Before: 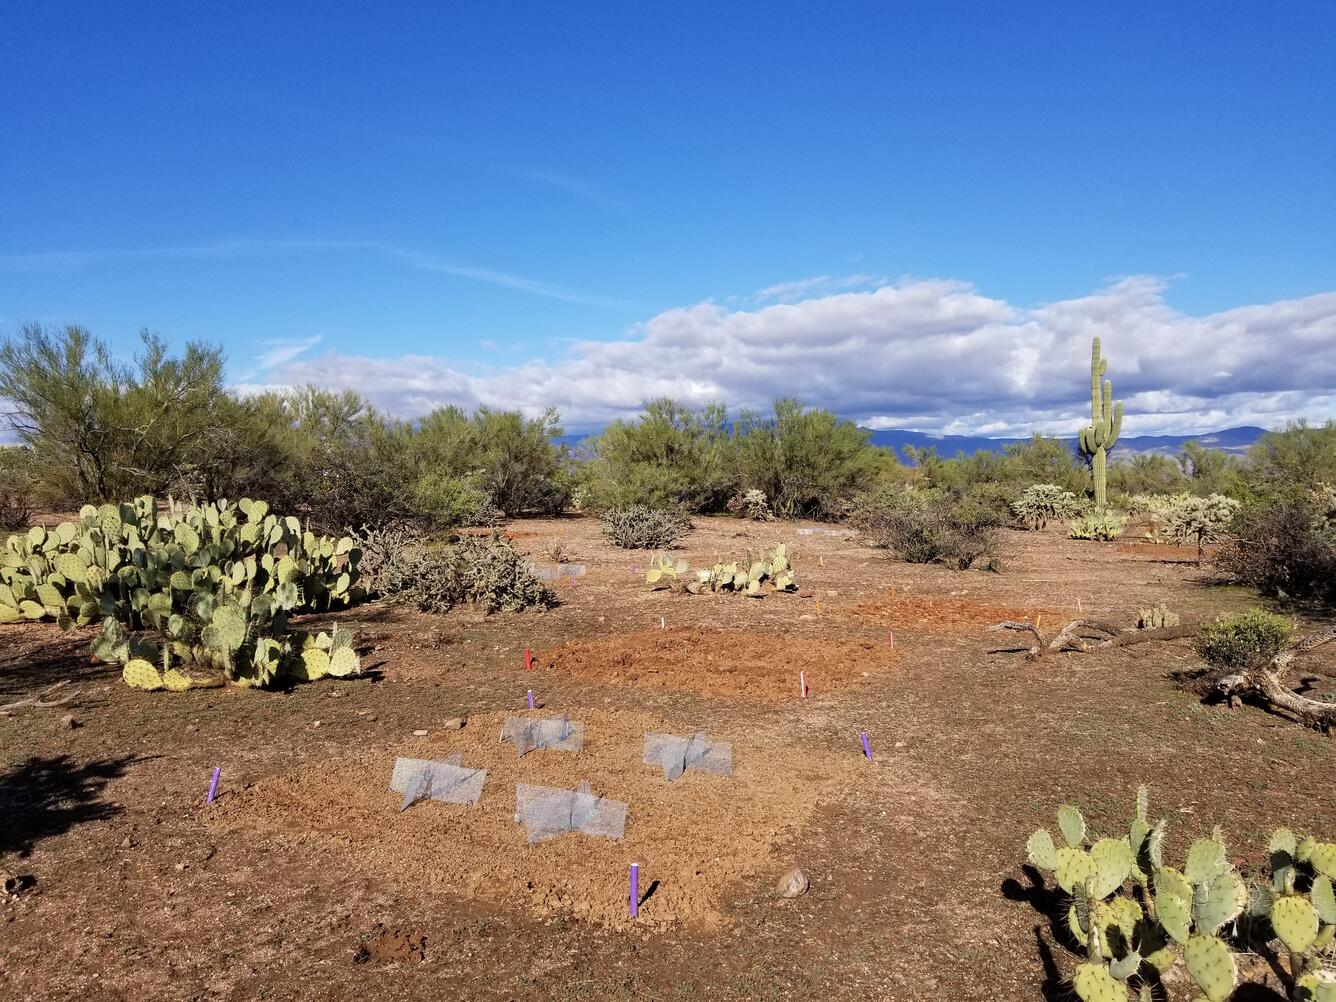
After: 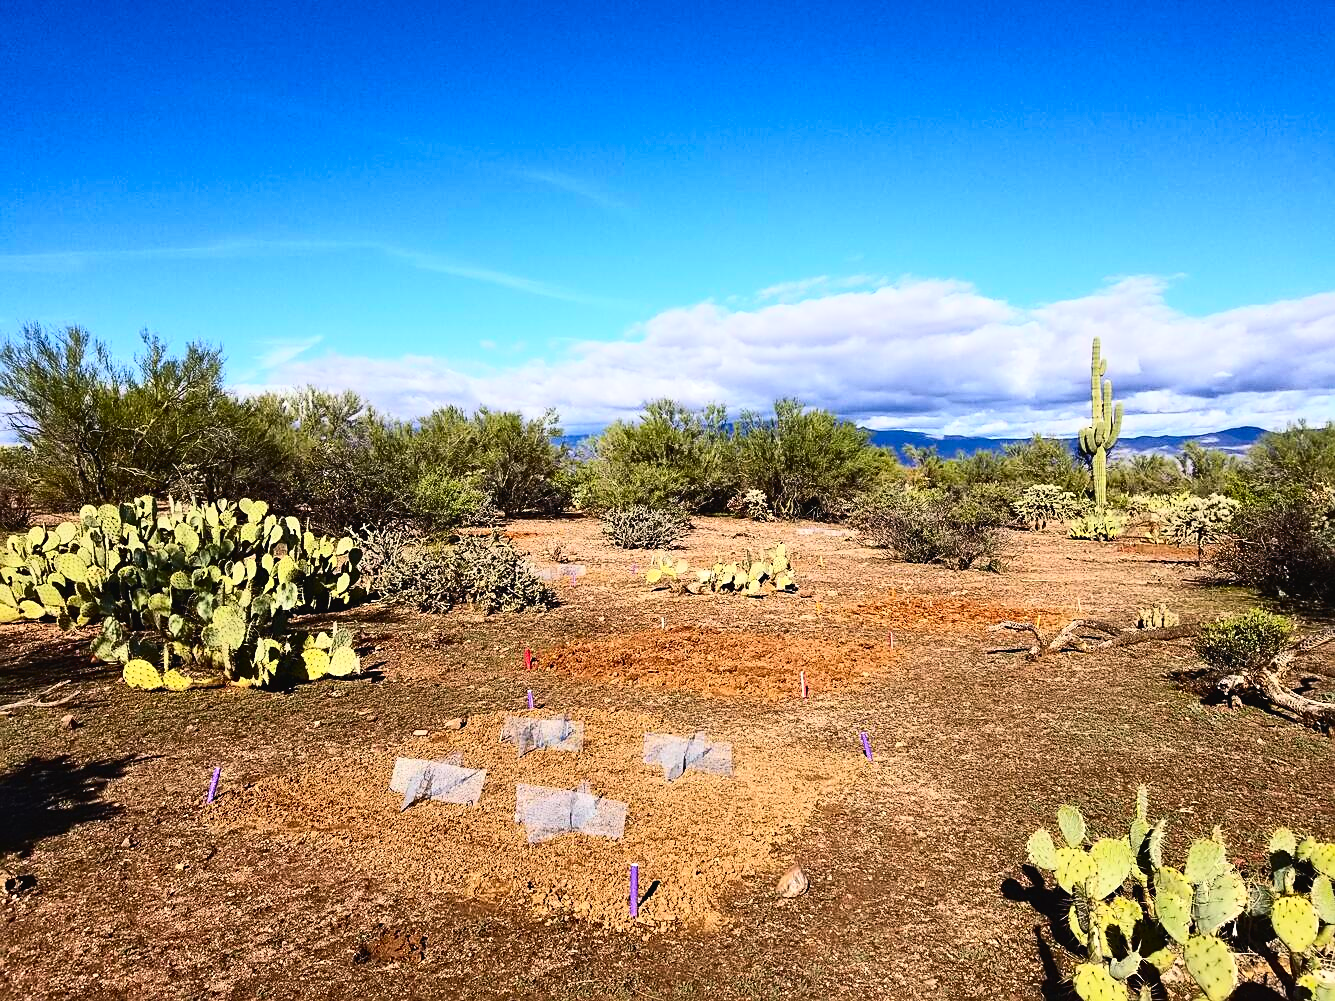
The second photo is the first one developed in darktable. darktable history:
contrast brightness saturation: contrast 0.414, brightness 0.042, saturation 0.263
sharpen: on, module defaults
exposure: black level correction 0, exposure 0 EV, compensate exposure bias true, compensate highlight preservation false
crop: left 0.036%
color balance rgb: power › hue 206.97°, global offset › luminance 0.758%, linear chroma grading › global chroma -15.671%, perceptual saturation grading › global saturation 30.583%, global vibrance 20%
